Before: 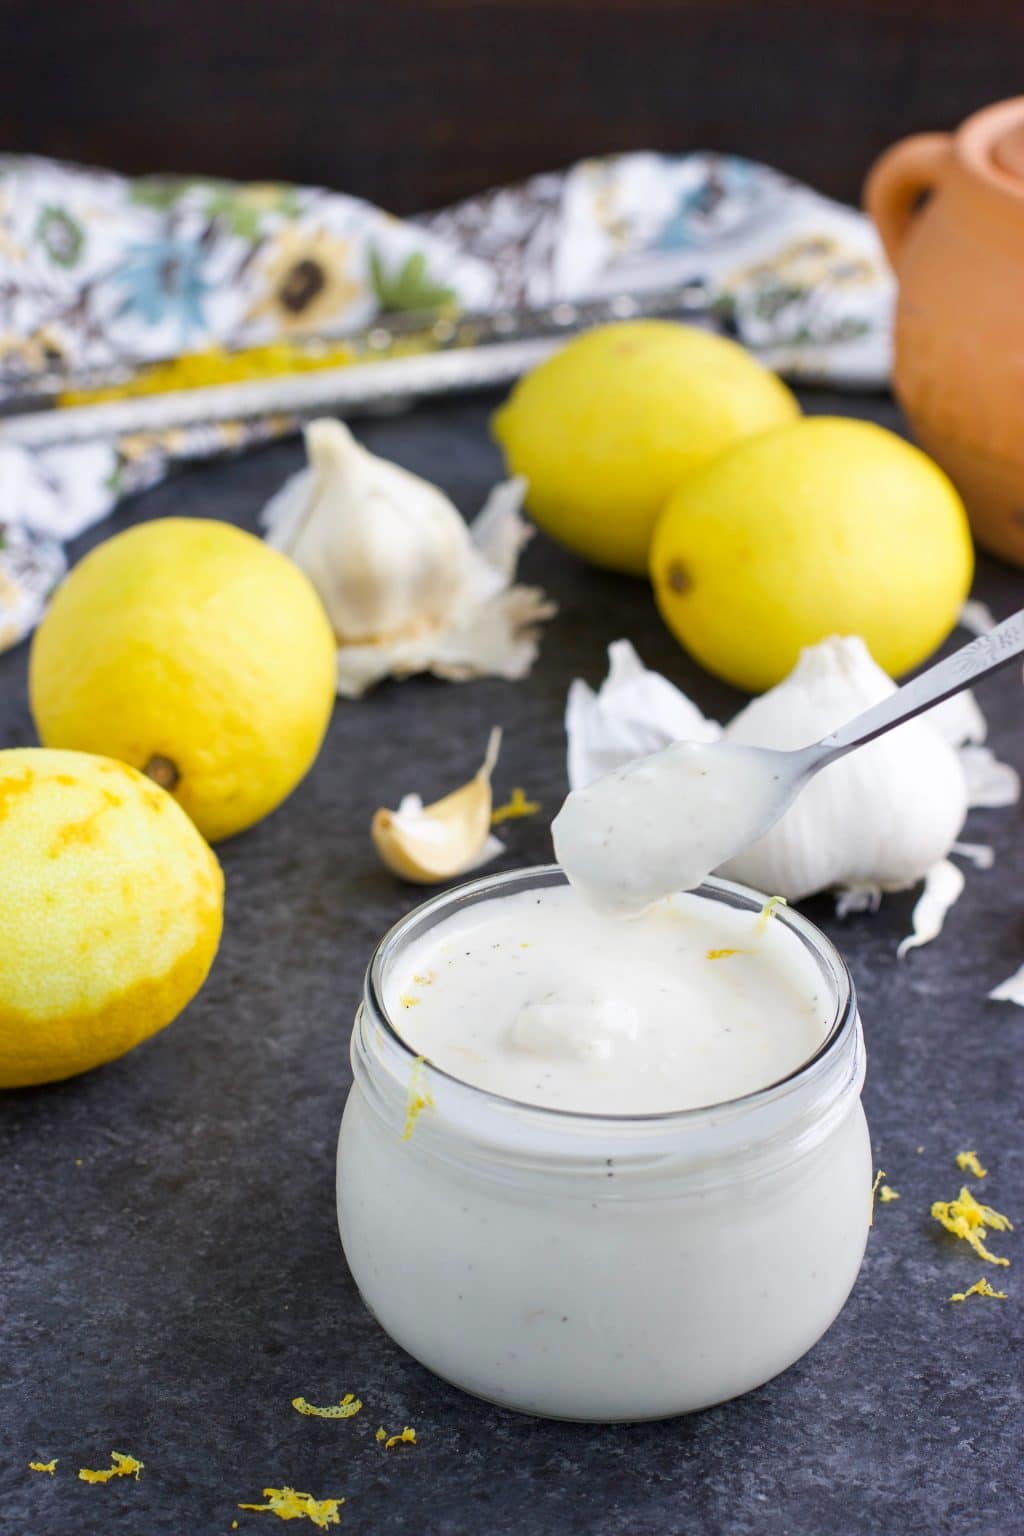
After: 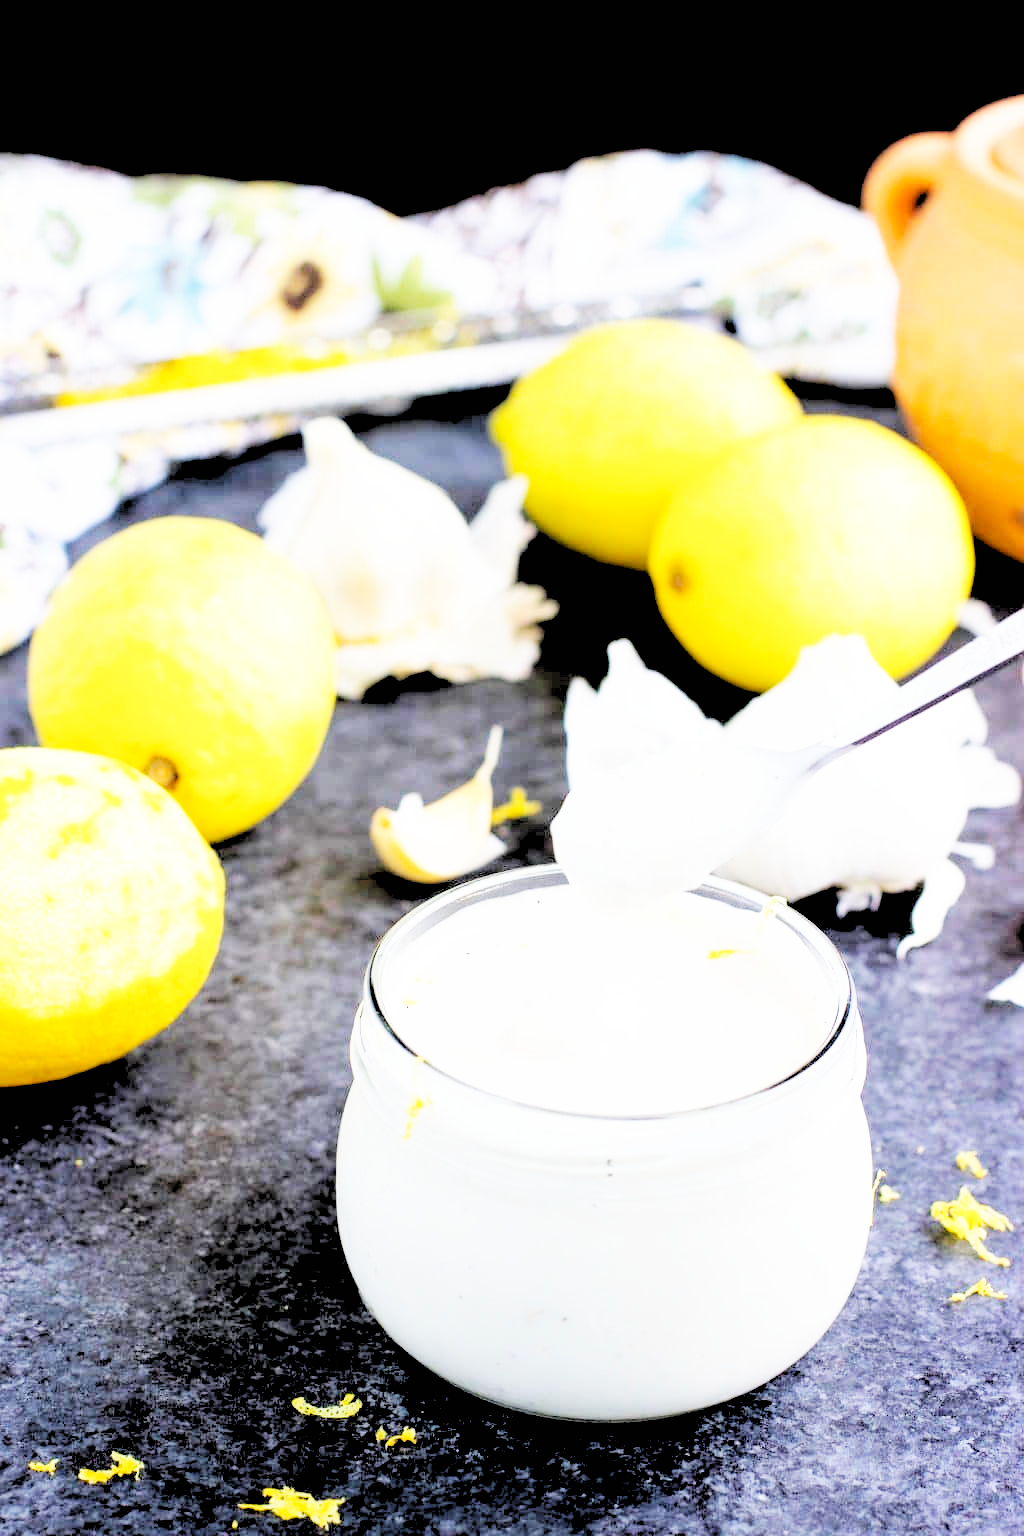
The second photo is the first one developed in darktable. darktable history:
base curve: curves: ch0 [(0, 0) (0.007, 0.004) (0.027, 0.03) (0.046, 0.07) (0.207, 0.54) (0.442, 0.872) (0.673, 0.972) (1, 1)], preserve colors none
rgb levels: levels [[0.027, 0.429, 0.996], [0, 0.5, 1], [0, 0.5, 1]]
